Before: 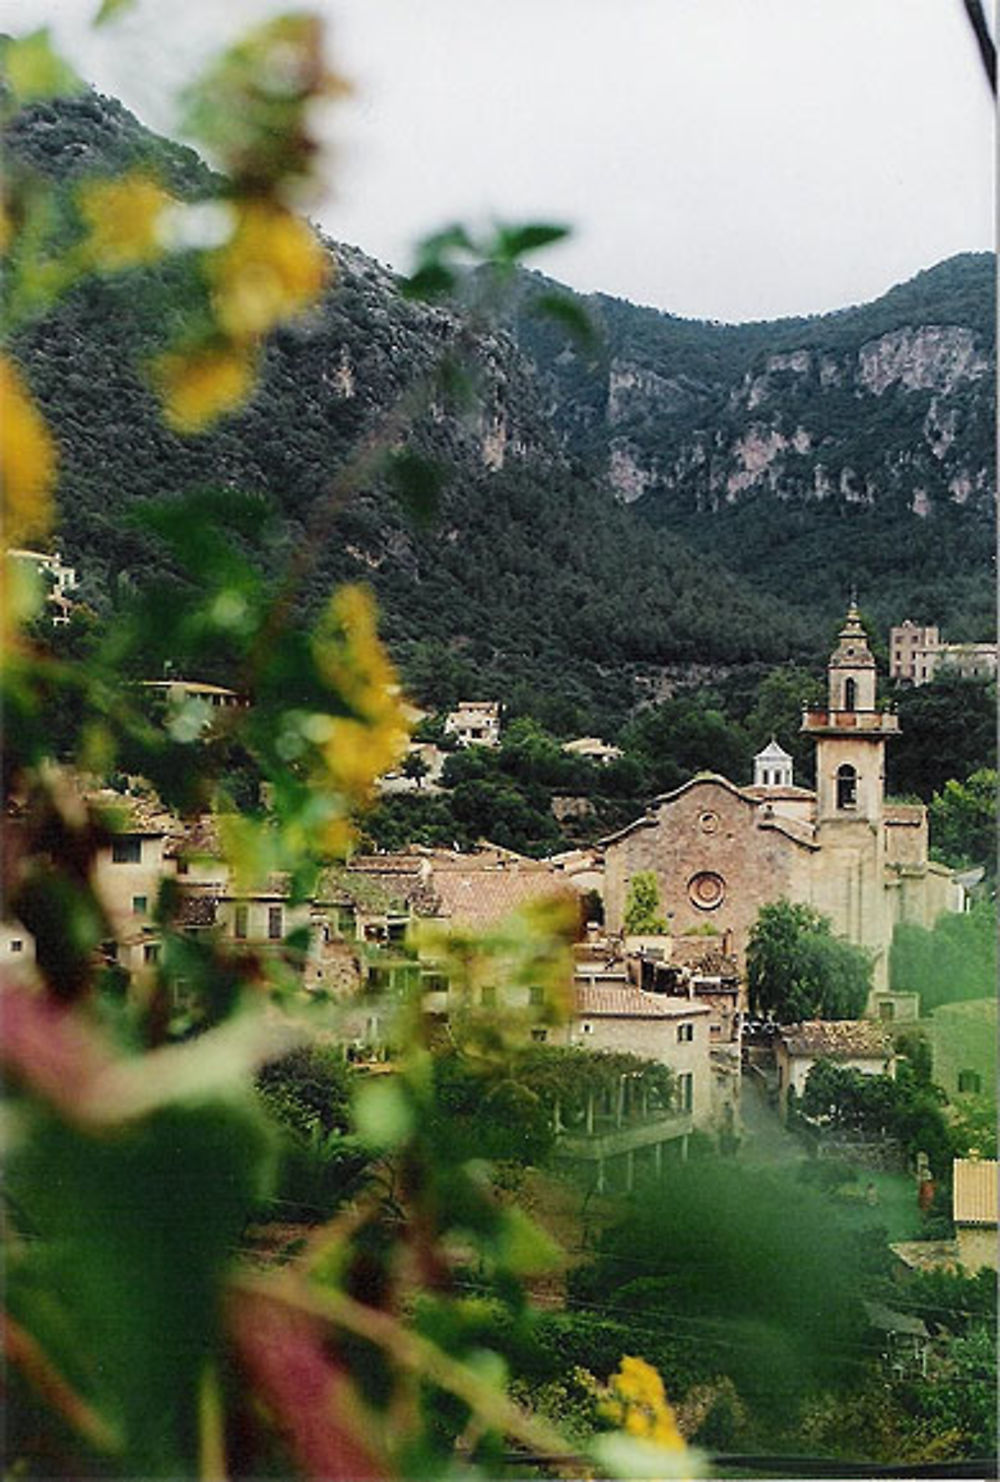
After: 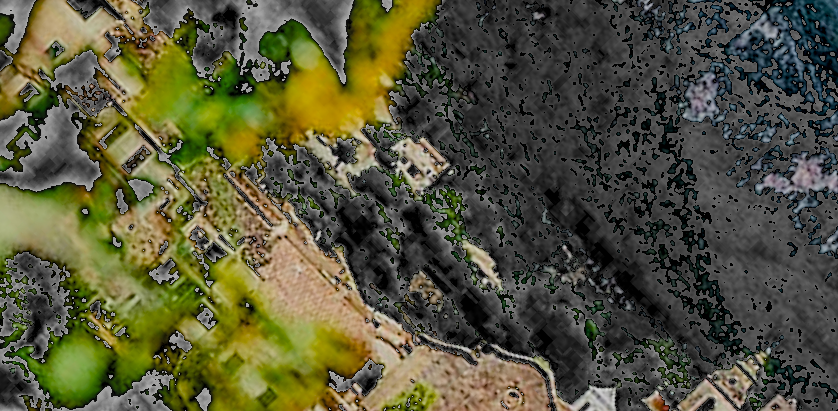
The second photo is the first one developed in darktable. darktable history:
filmic rgb: black relative exposure -6.2 EV, white relative exposure 6.95 EV, threshold 3.02 EV, hardness 2.26, add noise in highlights 0.001, preserve chrominance luminance Y, color science v3 (2019), use custom middle-gray values true, contrast in highlights soft, enable highlight reconstruction true
crop and rotate: angle -45.6°, top 16.275%, right 0.875%, bottom 11.716%
exposure: black level correction 0.055, exposure -0.032 EV, compensate exposure bias true, compensate highlight preservation false
local contrast: on, module defaults
sharpen: amount 0.208
